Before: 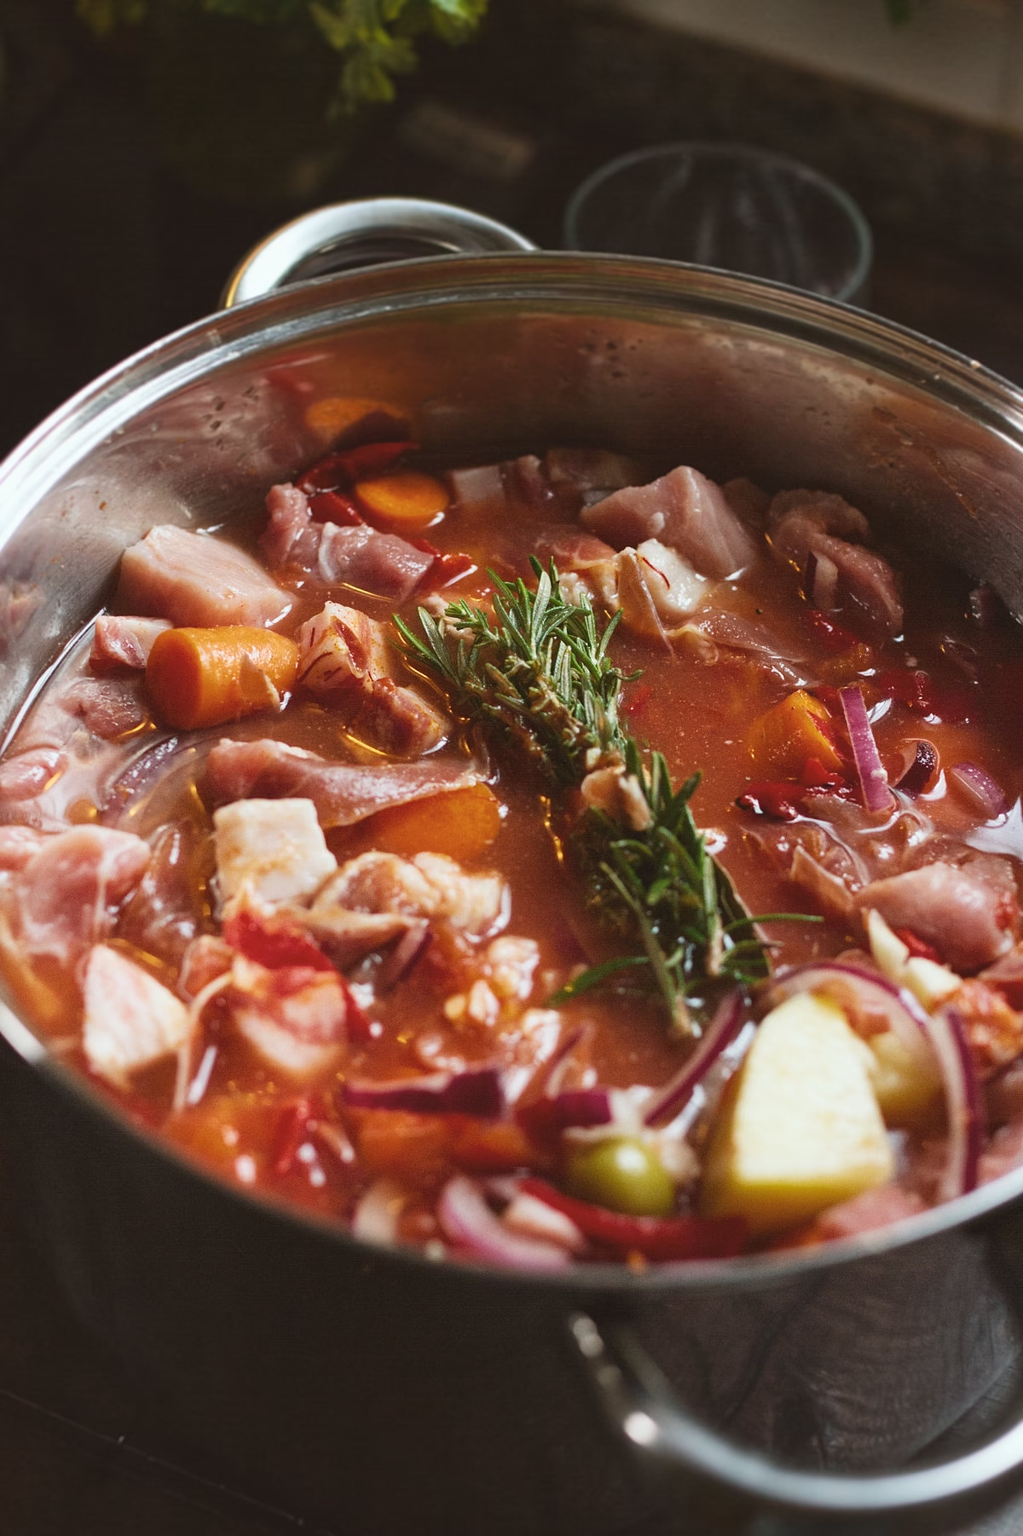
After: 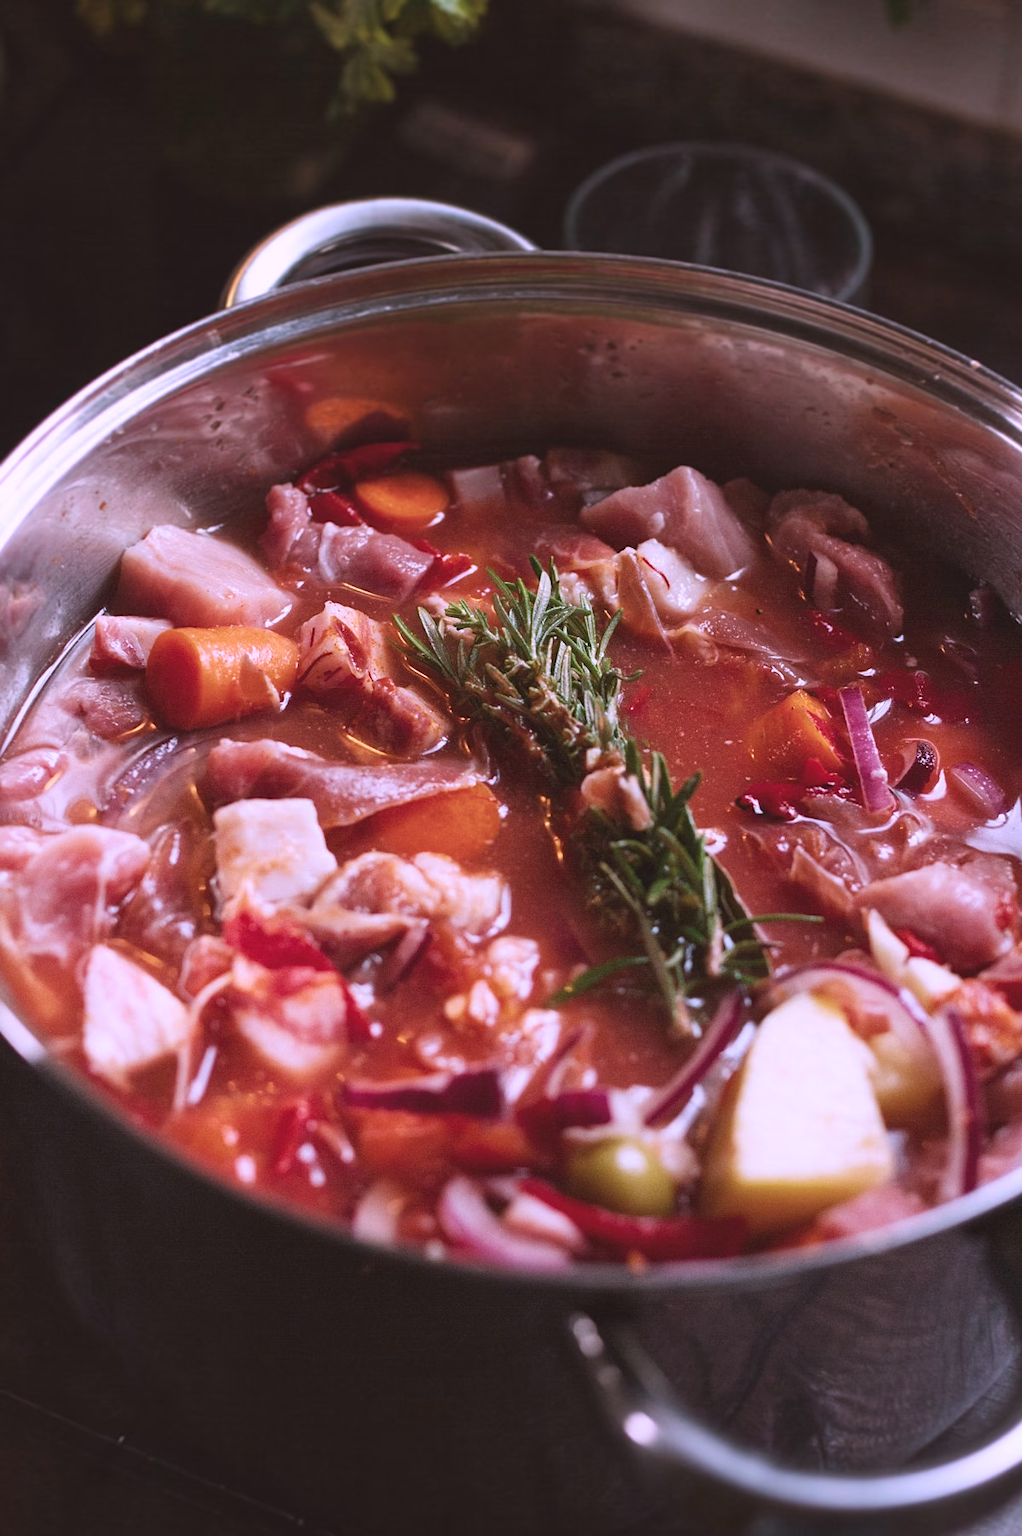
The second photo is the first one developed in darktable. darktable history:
color correction: highlights a* 15.17, highlights b* -25.13
